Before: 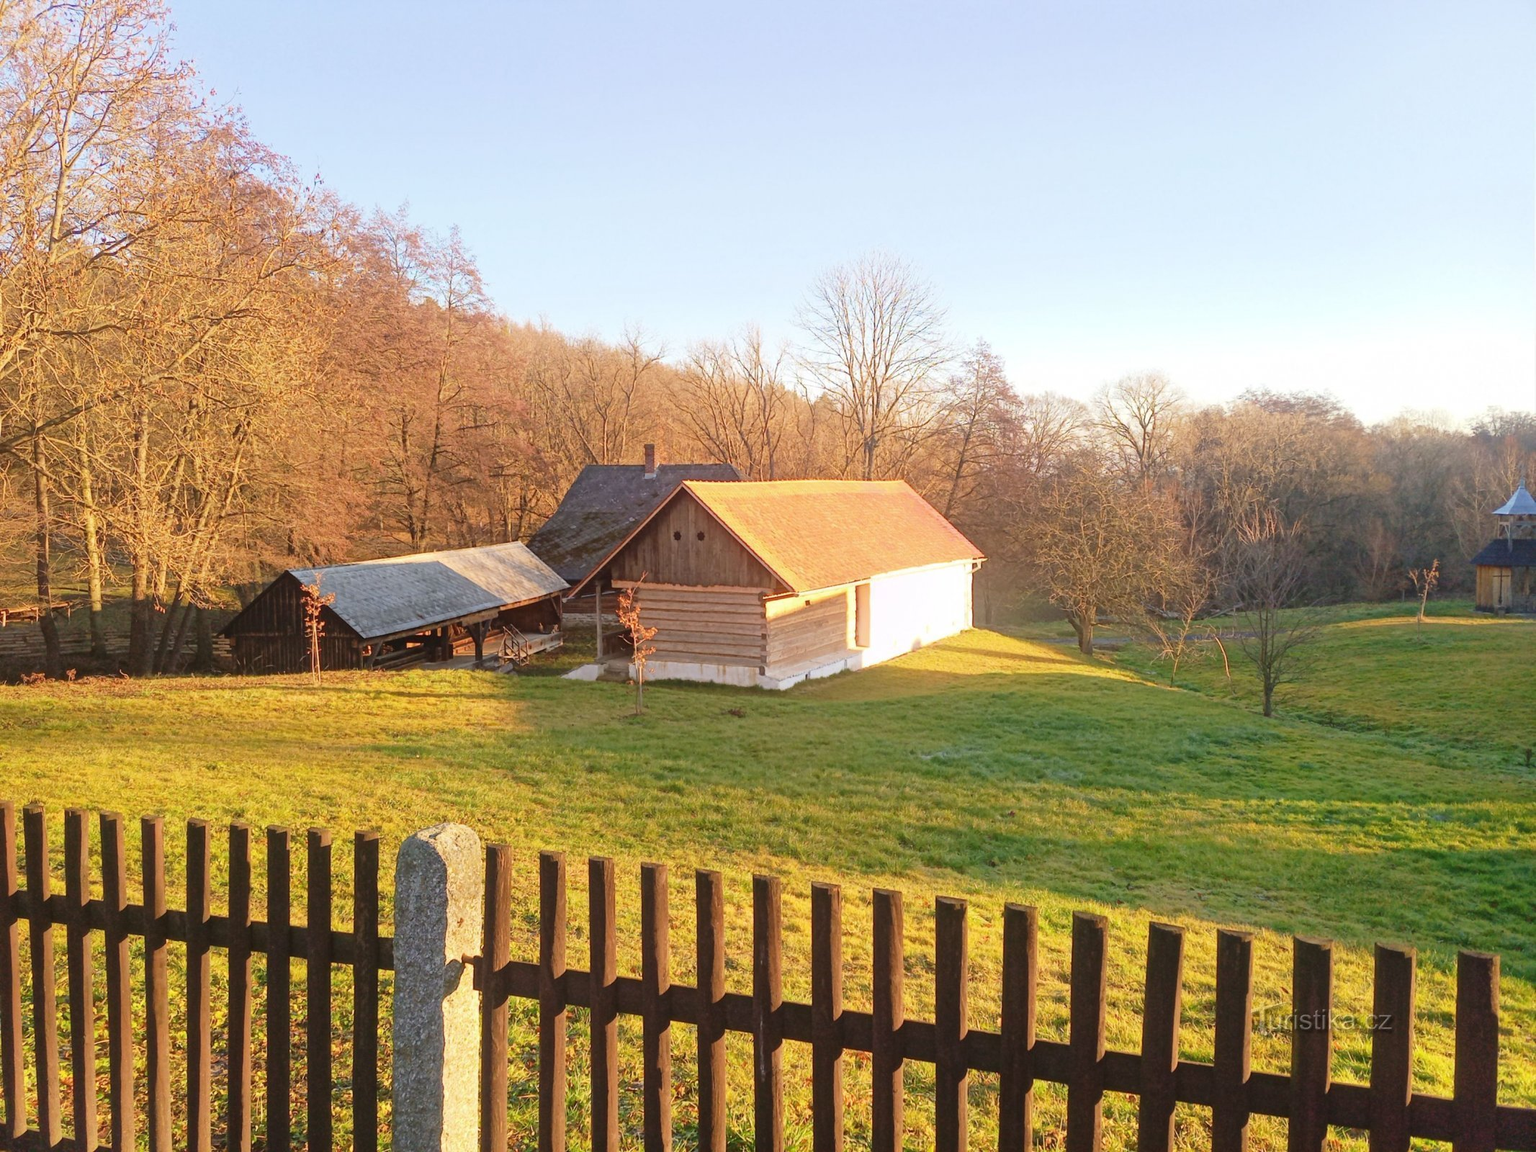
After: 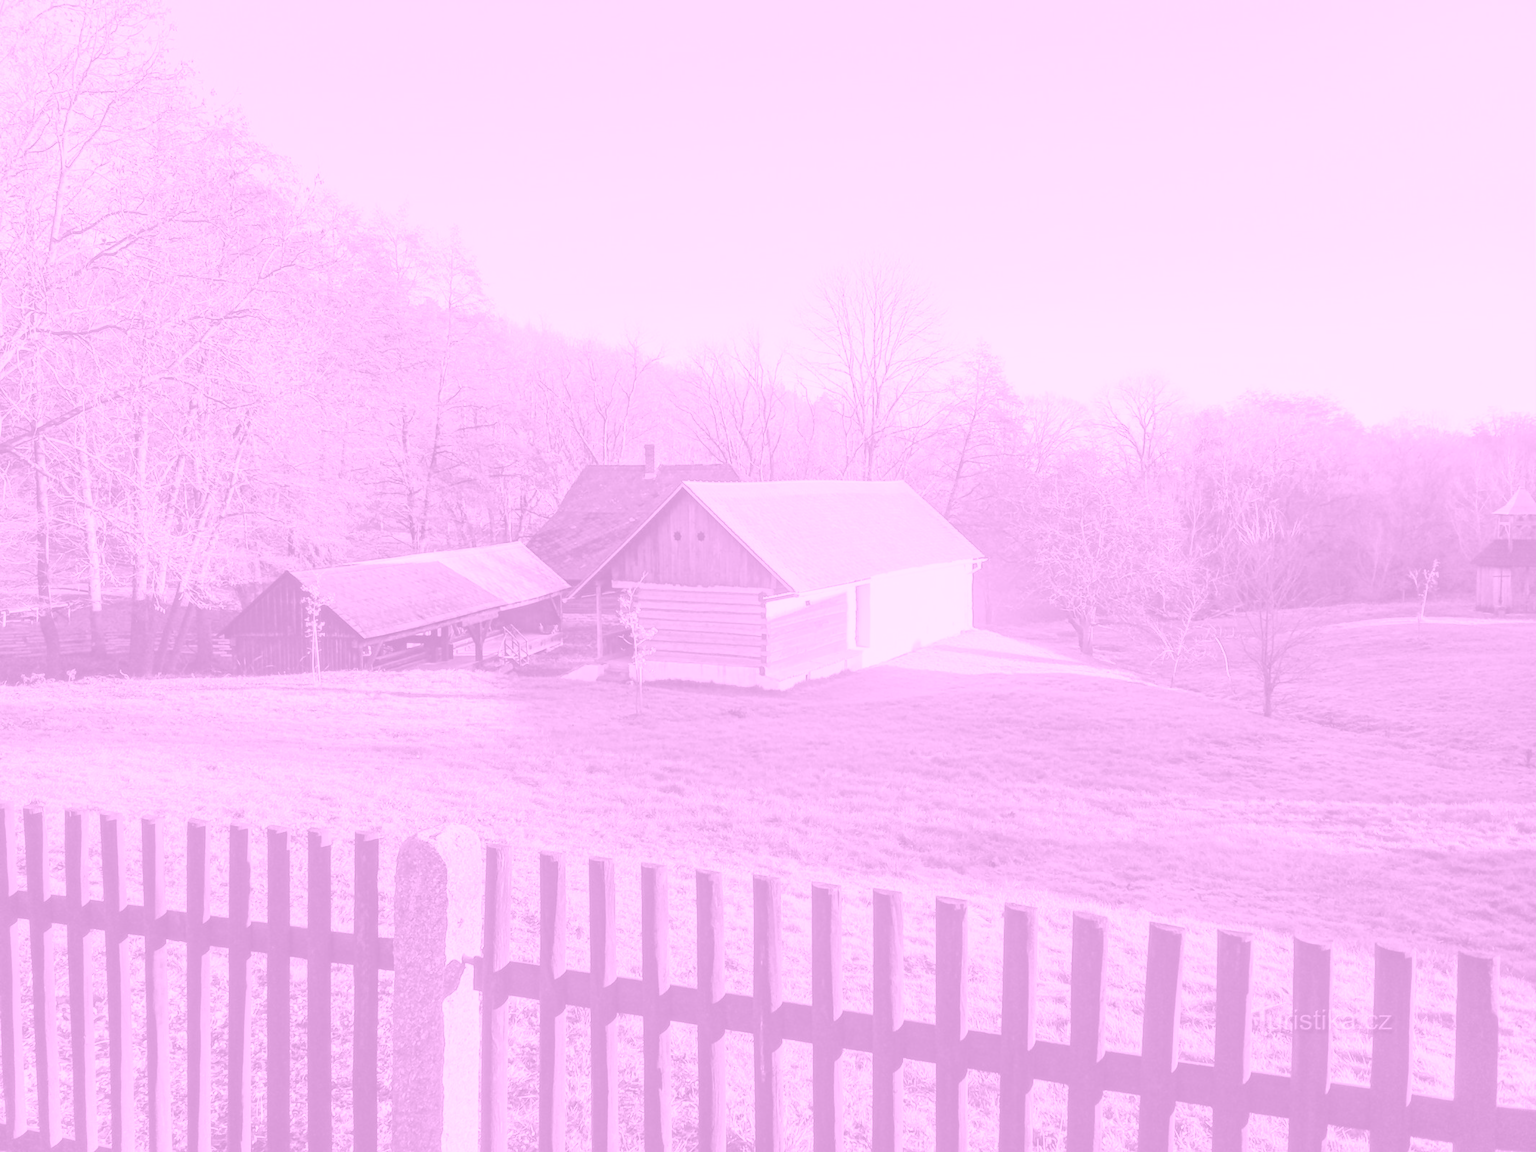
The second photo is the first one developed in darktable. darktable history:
local contrast: on, module defaults
colorize: hue 331.2°, saturation 75%, source mix 30.28%, lightness 70.52%, version 1
